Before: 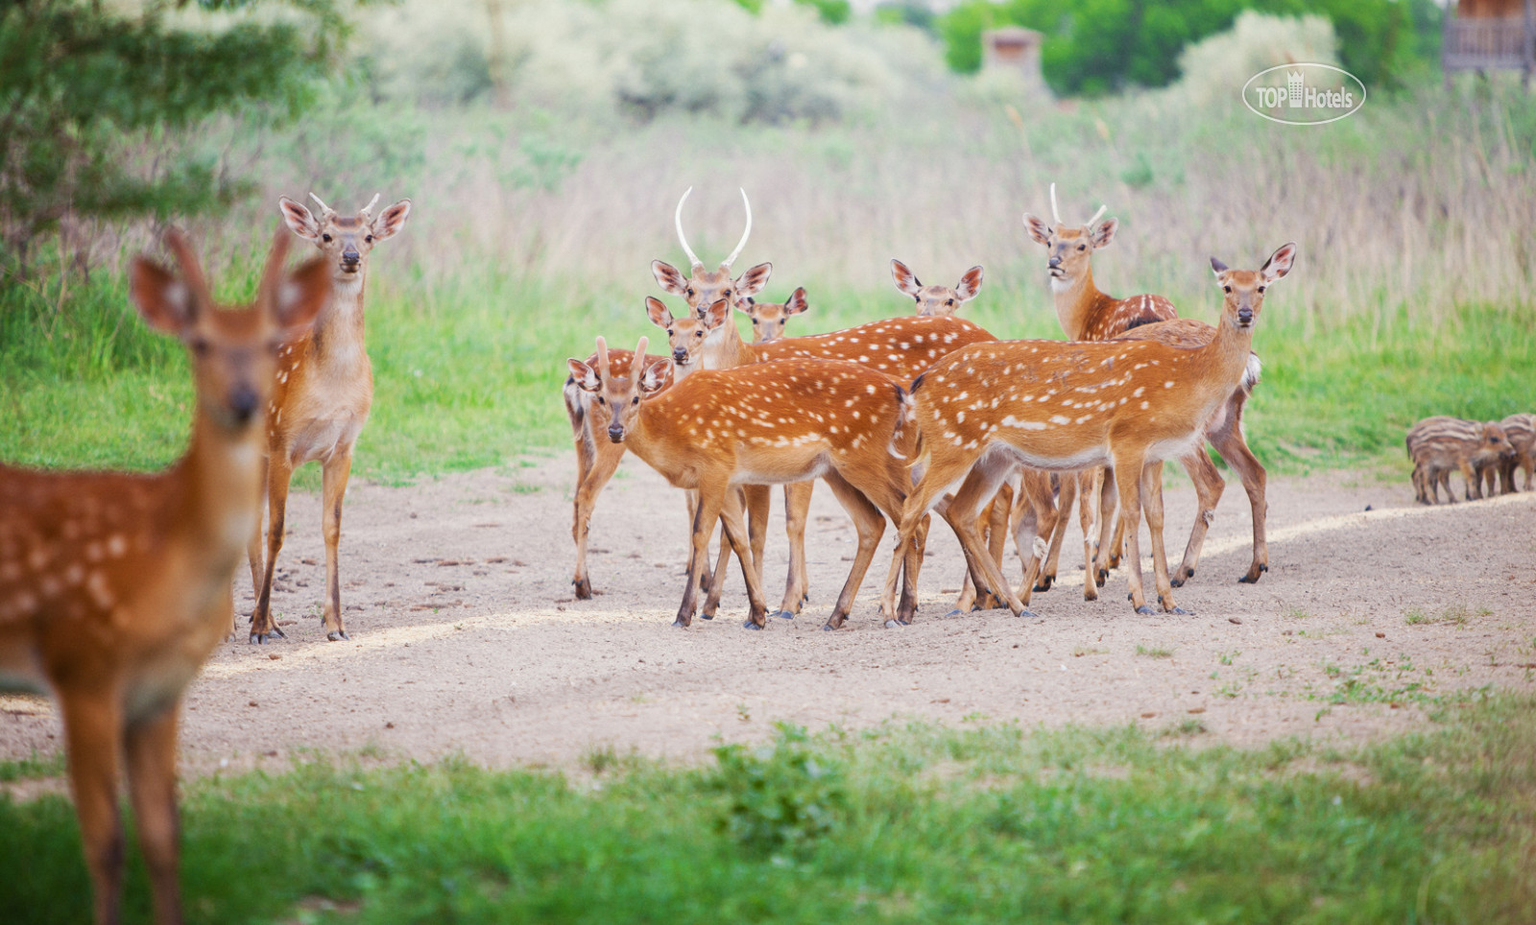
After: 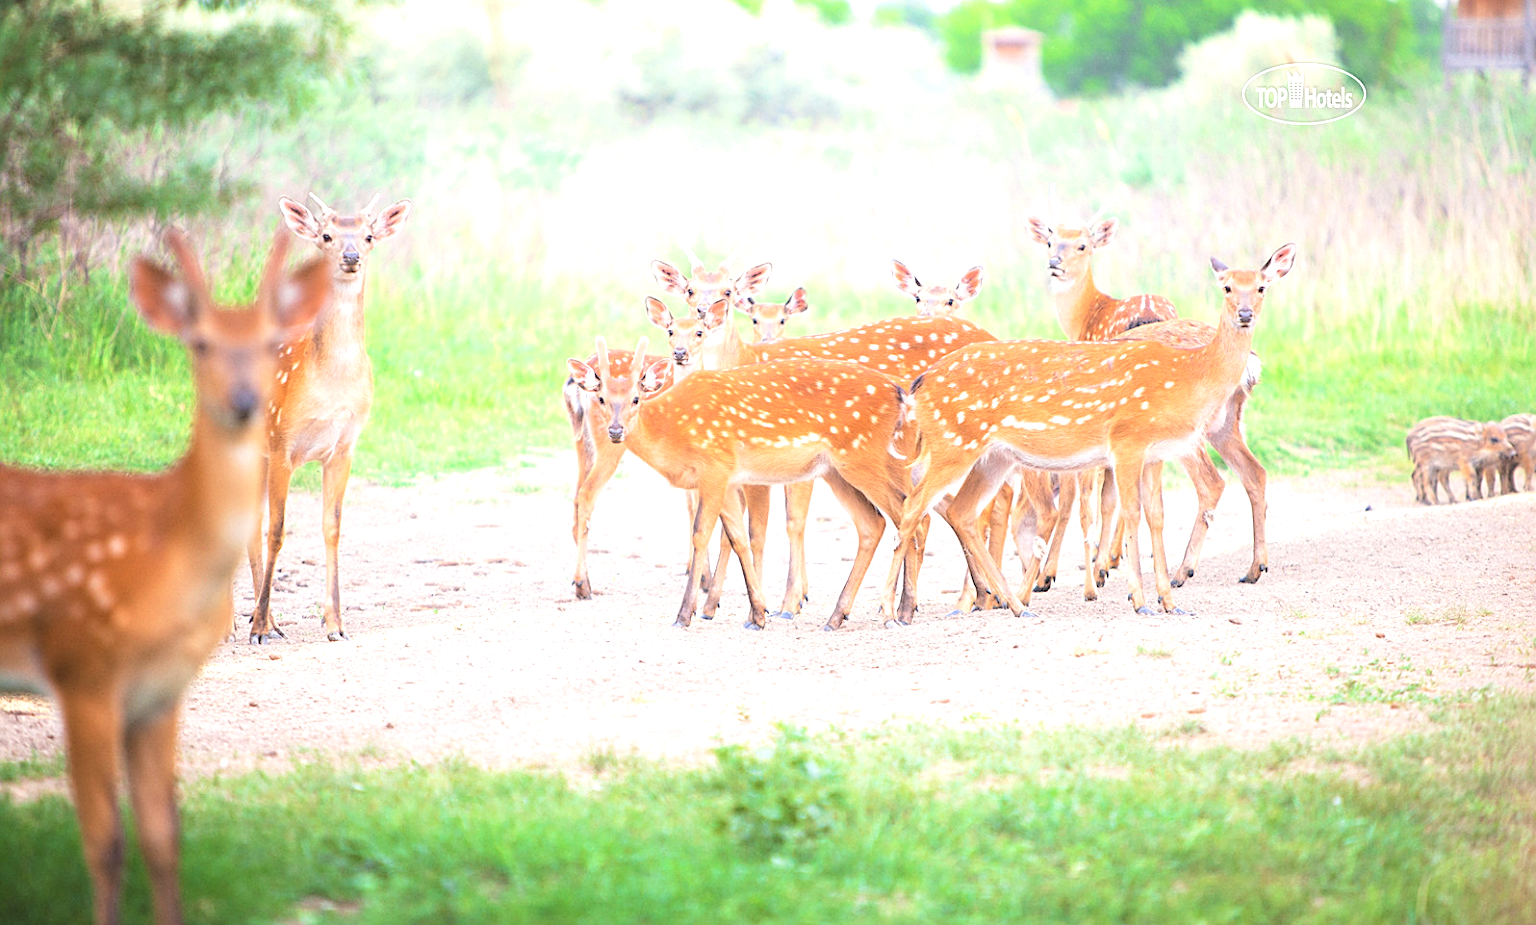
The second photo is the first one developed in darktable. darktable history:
contrast brightness saturation: brightness 0.13
exposure: black level correction 0, exposure 0.9 EV, compensate highlight preservation false
sharpen: on, module defaults
shadows and highlights: radius 93.07, shadows -14.46, white point adjustment 0.23, highlights 31.48, compress 48.23%, highlights color adjustment 52.79%, soften with gaussian
